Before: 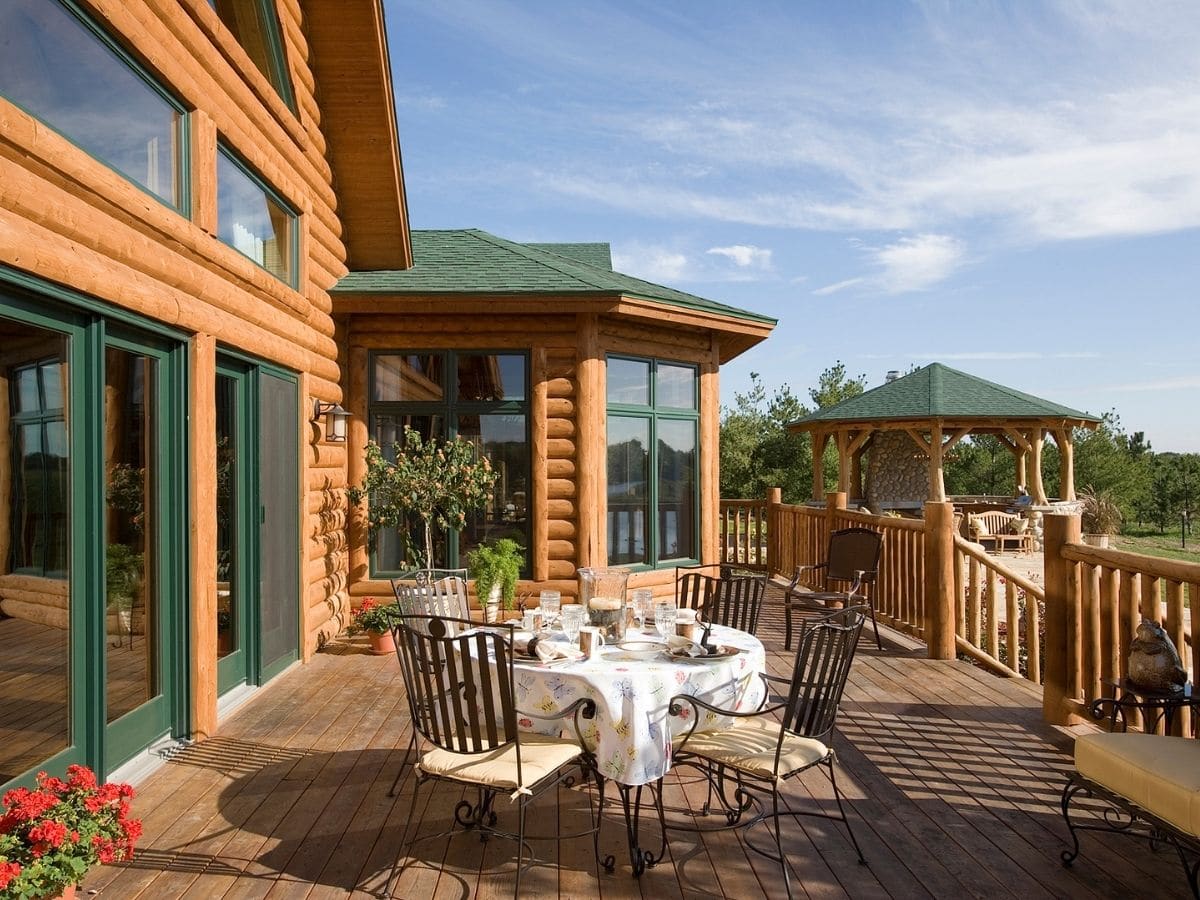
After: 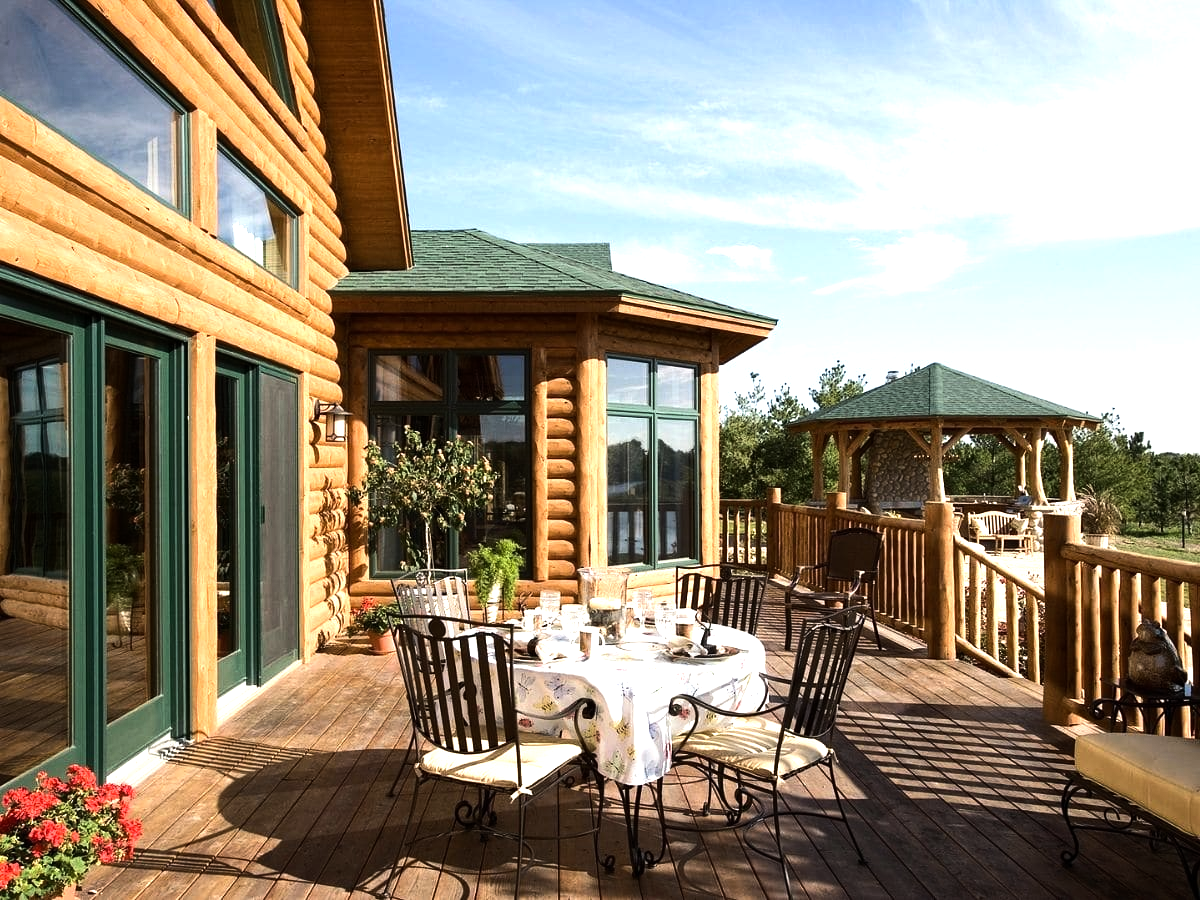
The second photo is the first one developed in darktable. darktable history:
tone equalizer: -8 EV -1.1 EV, -7 EV -1.04 EV, -6 EV -0.843 EV, -5 EV -0.596 EV, -3 EV 0.544 EV, -2 EV 0.843 EV, -1 EV 1.01 EV, +0 EV 1.08 EV, edges refinement/feathering 500, mask exposure compensation -1.57 EV, preserve details no
